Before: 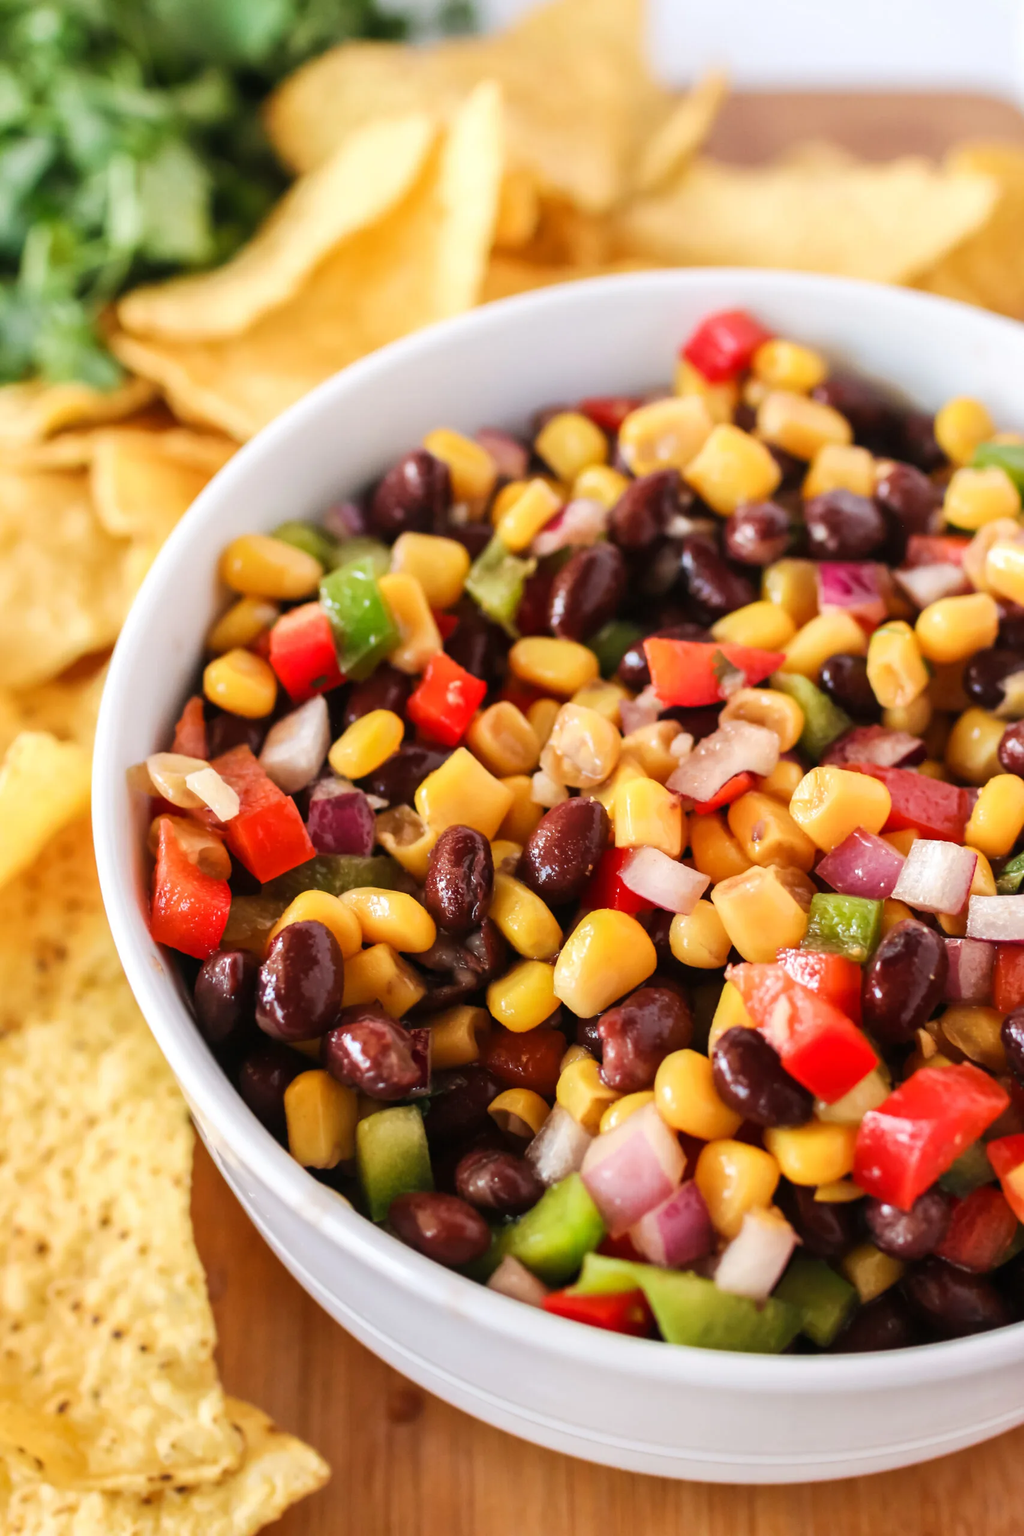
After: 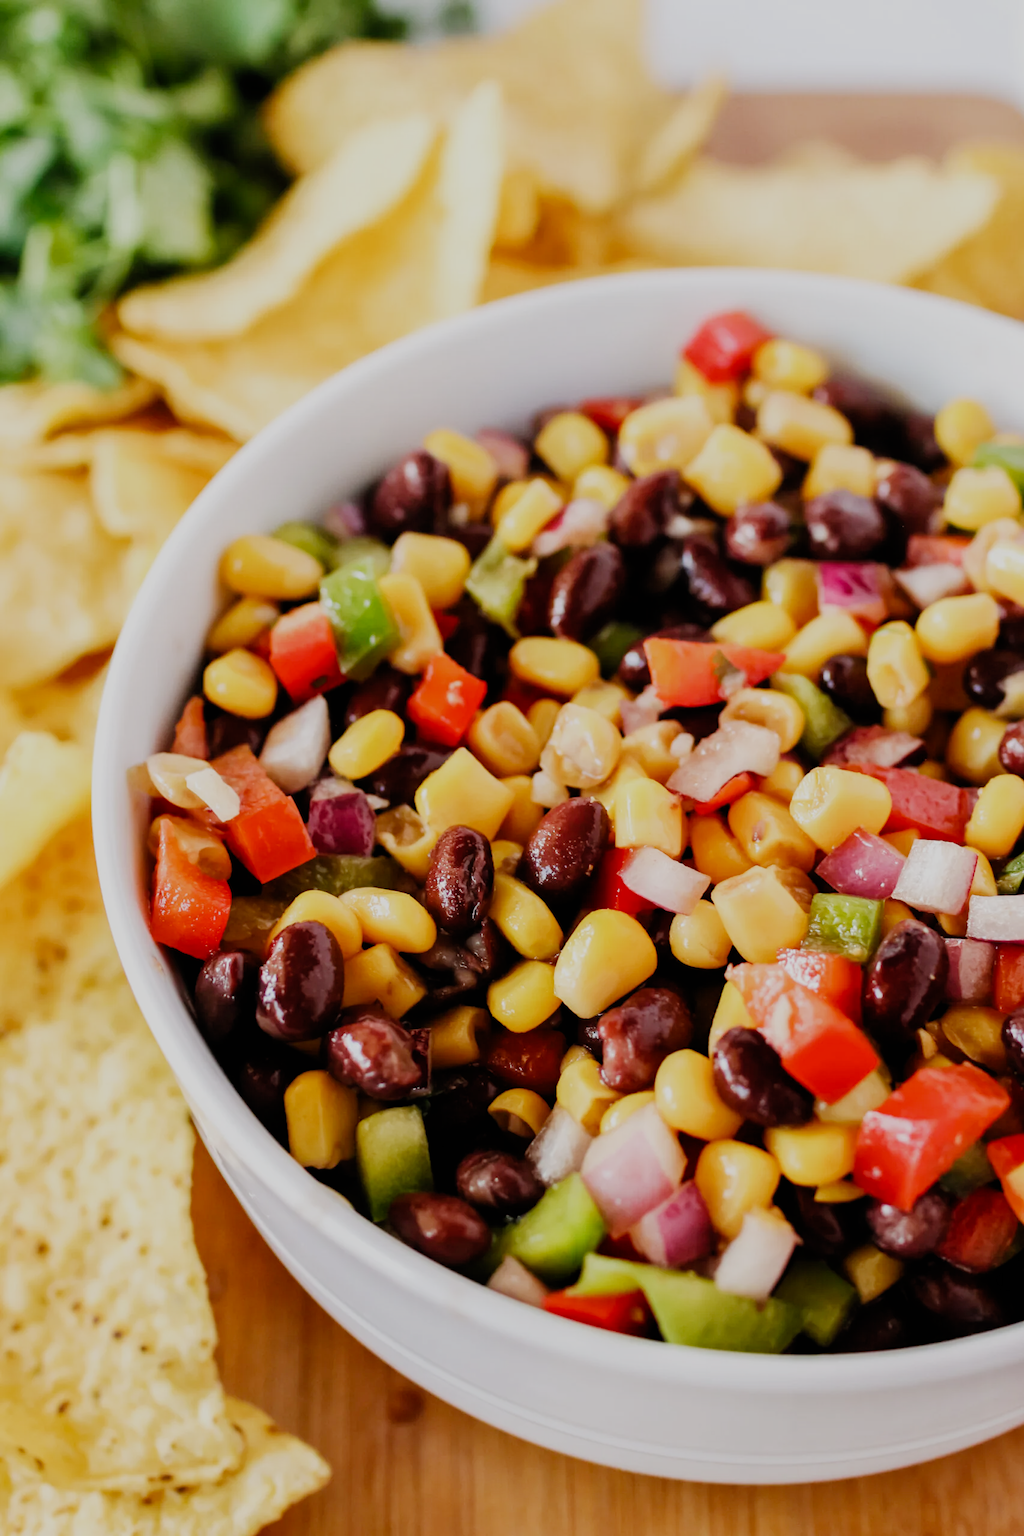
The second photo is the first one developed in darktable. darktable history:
filmic rgb: black relative exposure -7.37 EV, white relative exposure 5.09 EV, hardness 3.2, add noise in highlights 0.002, preserve chrominance no, color science v3 (2019), use custom middle-gray values true, contrast in highlights soft
